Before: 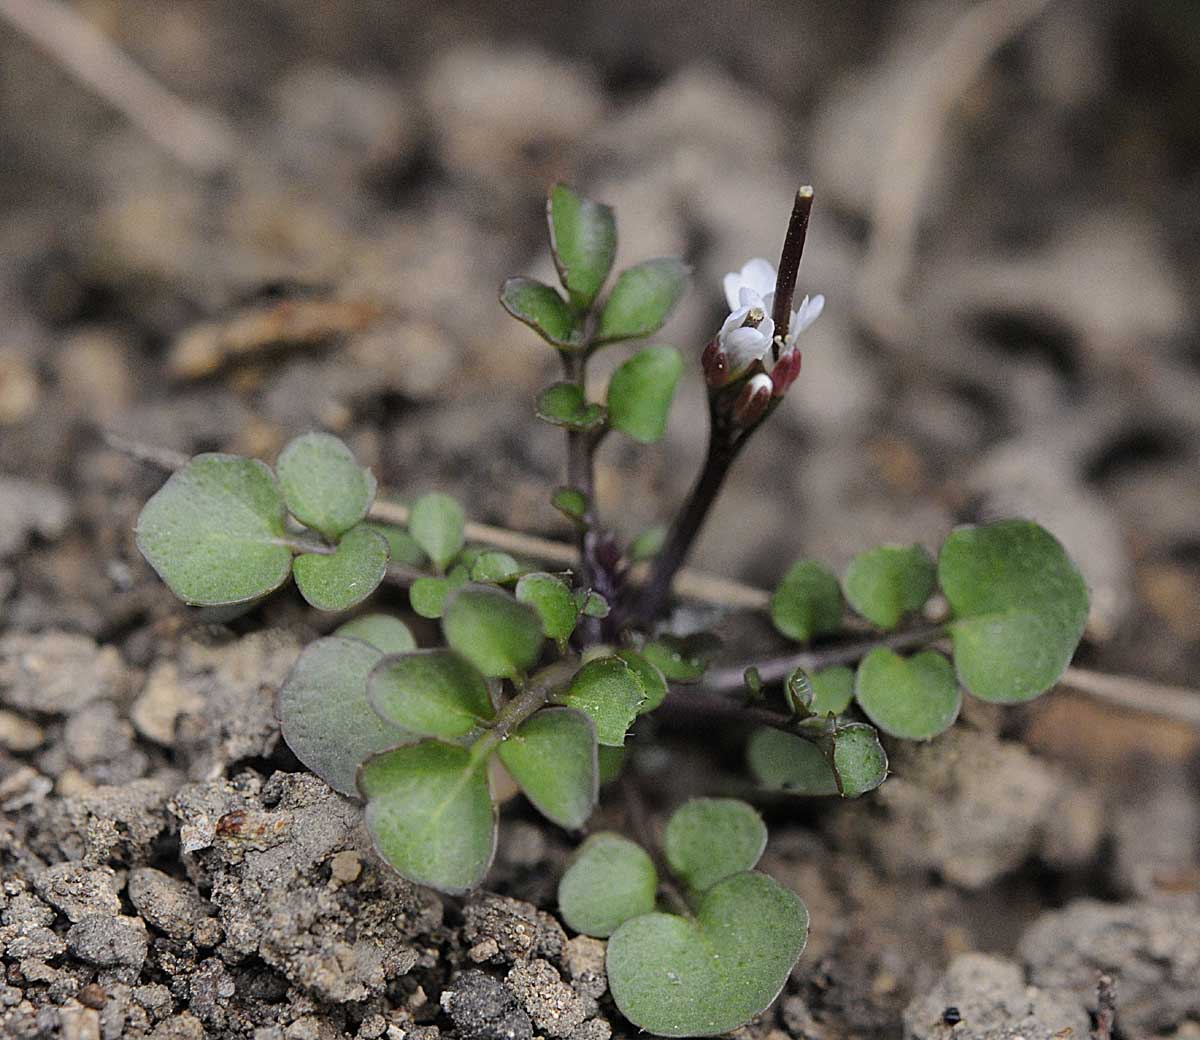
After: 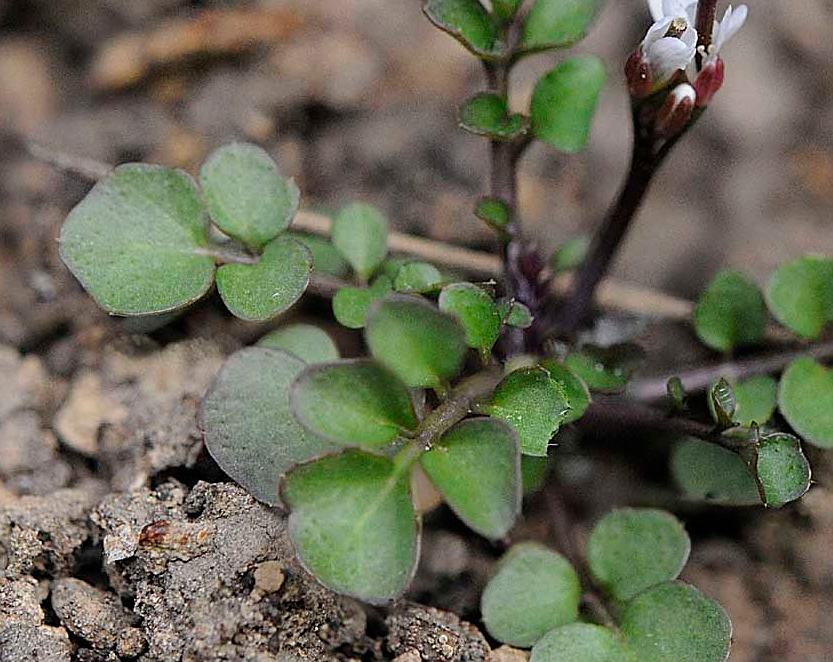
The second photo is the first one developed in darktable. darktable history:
sharpen: radius 0.981, amount 0.602
crop: left 6.479%, top 27.895%, right 24.099%, bottom 8.414%
